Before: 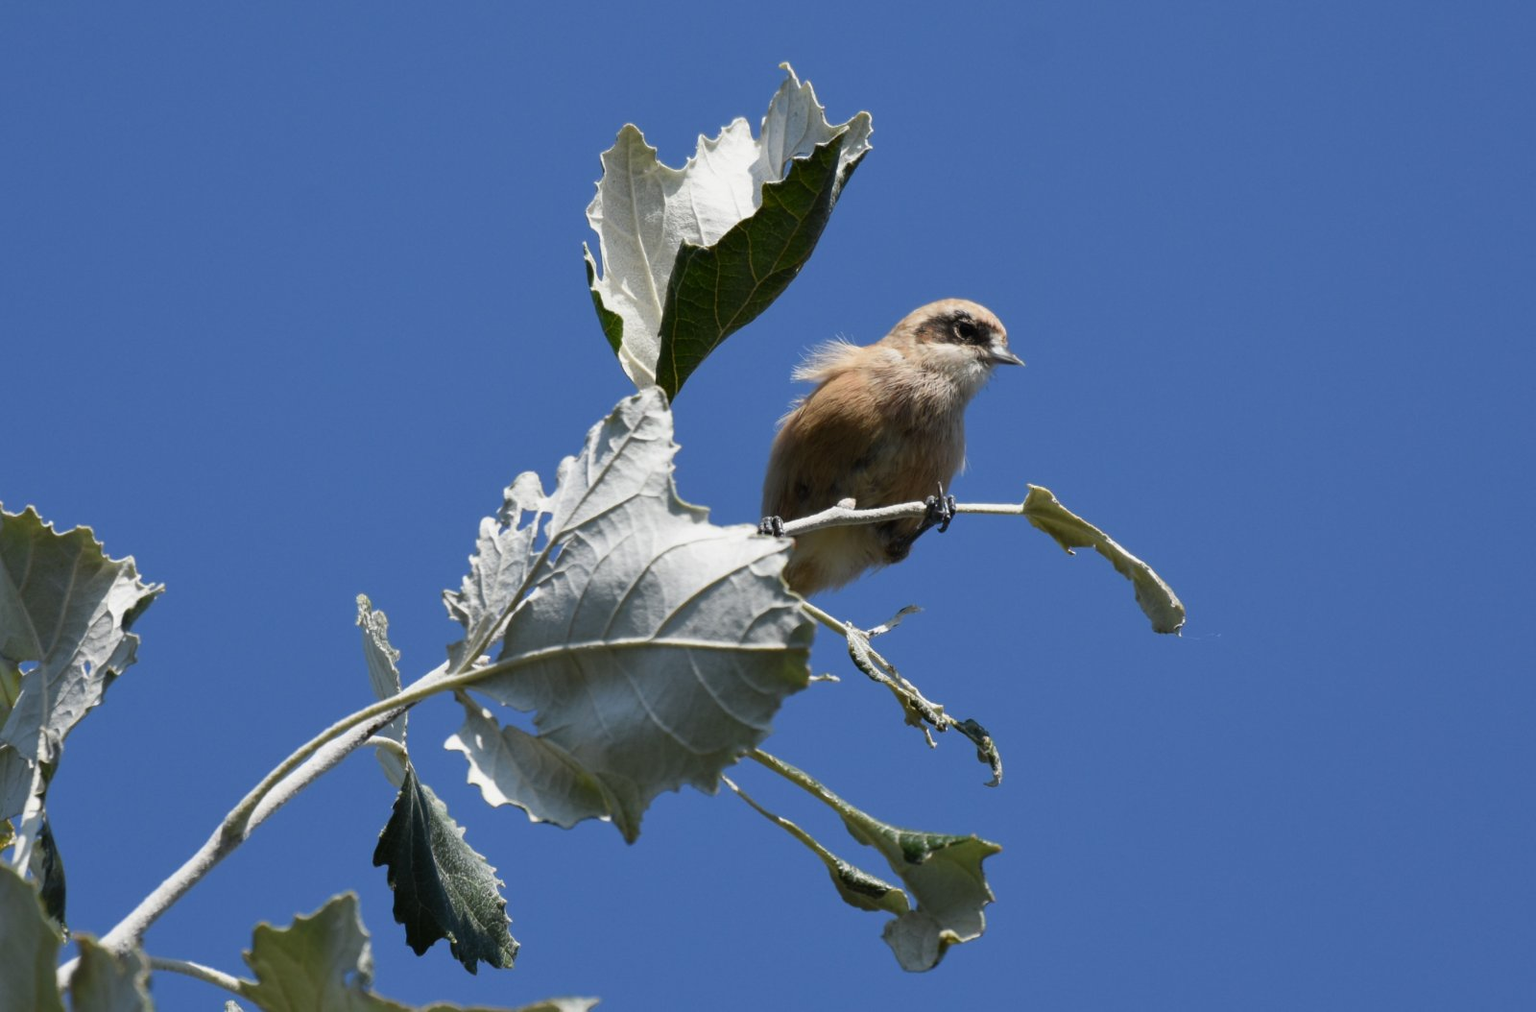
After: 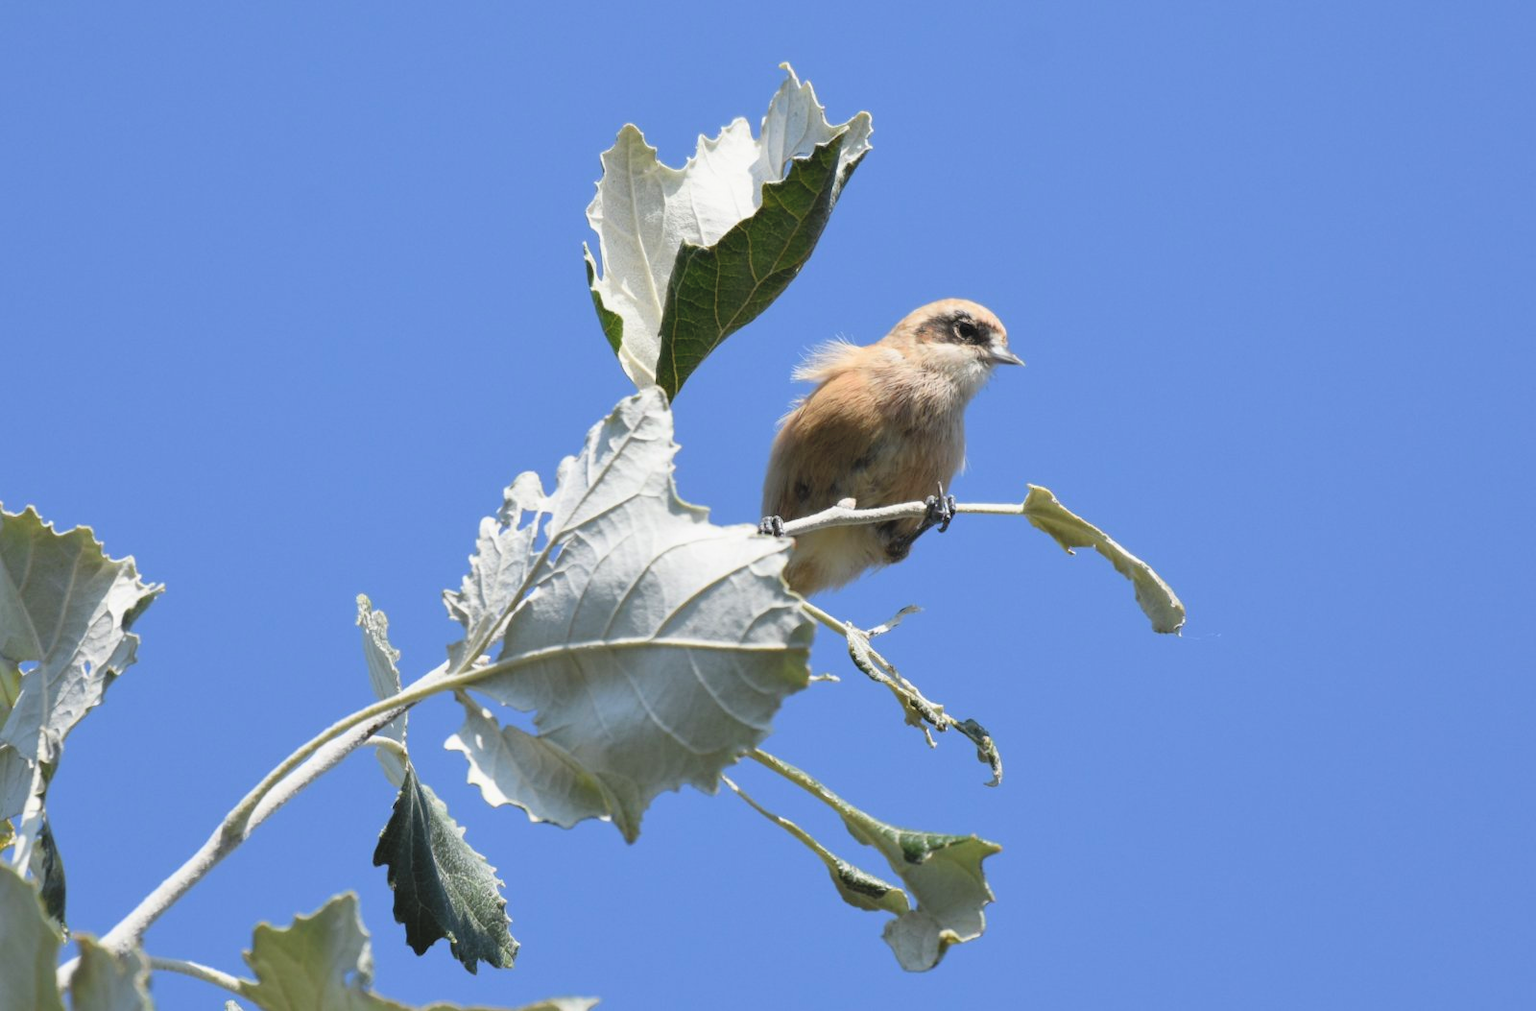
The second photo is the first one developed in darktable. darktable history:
contrast brightness saturation: contrast 0.1, brightness 0.3, saturation 0.14
